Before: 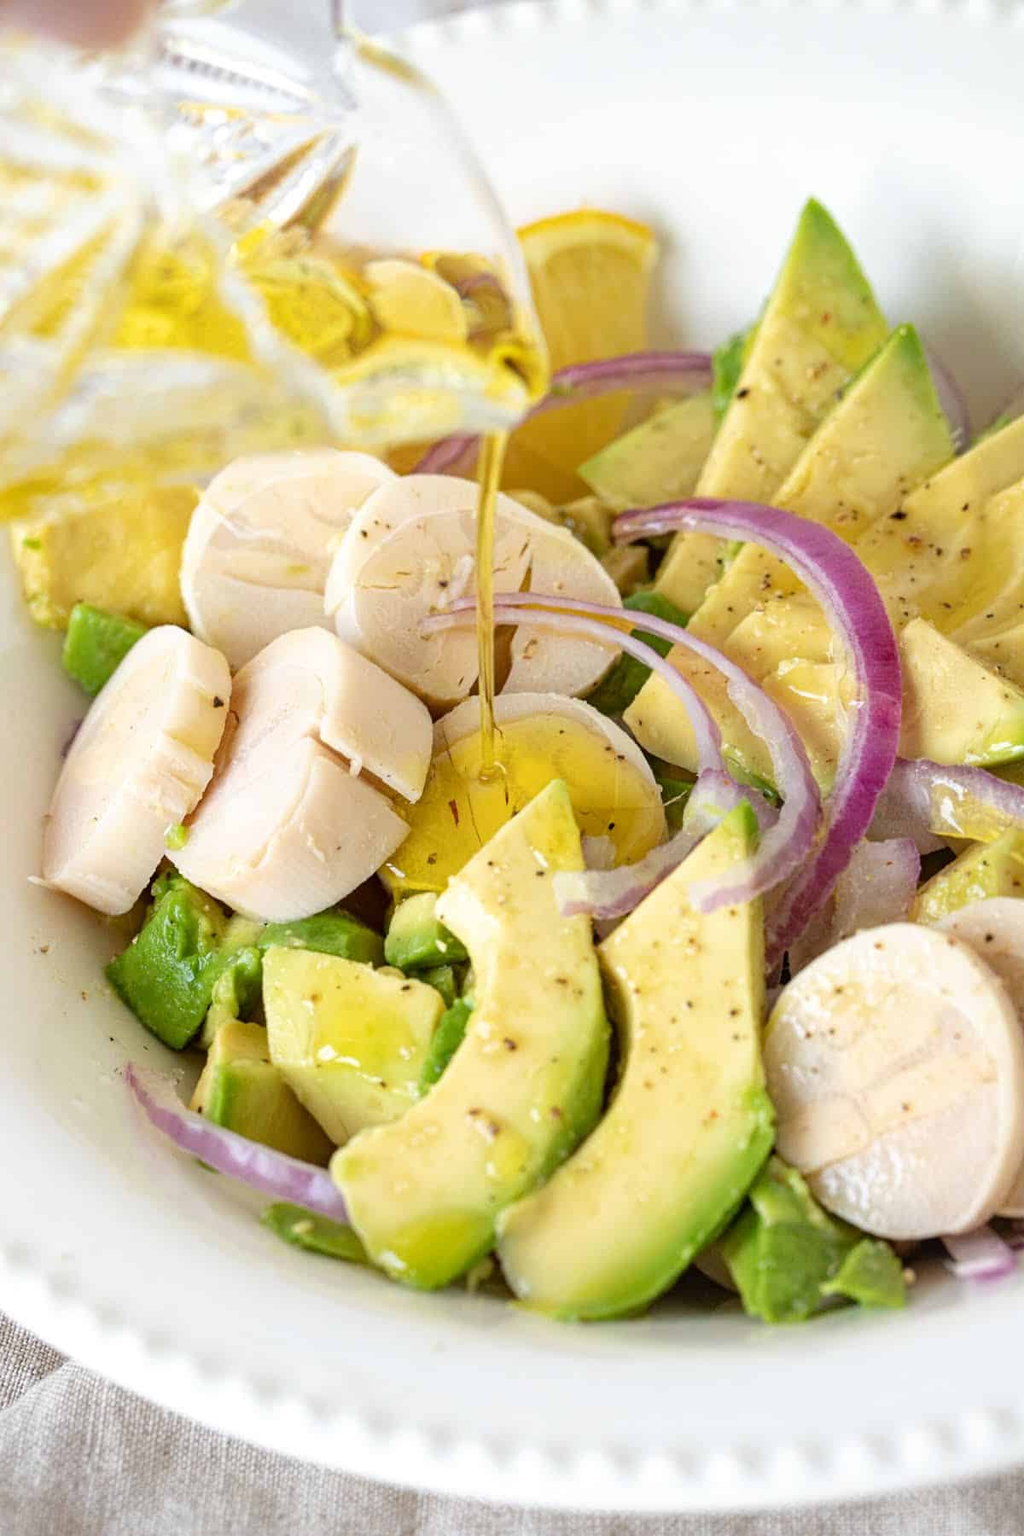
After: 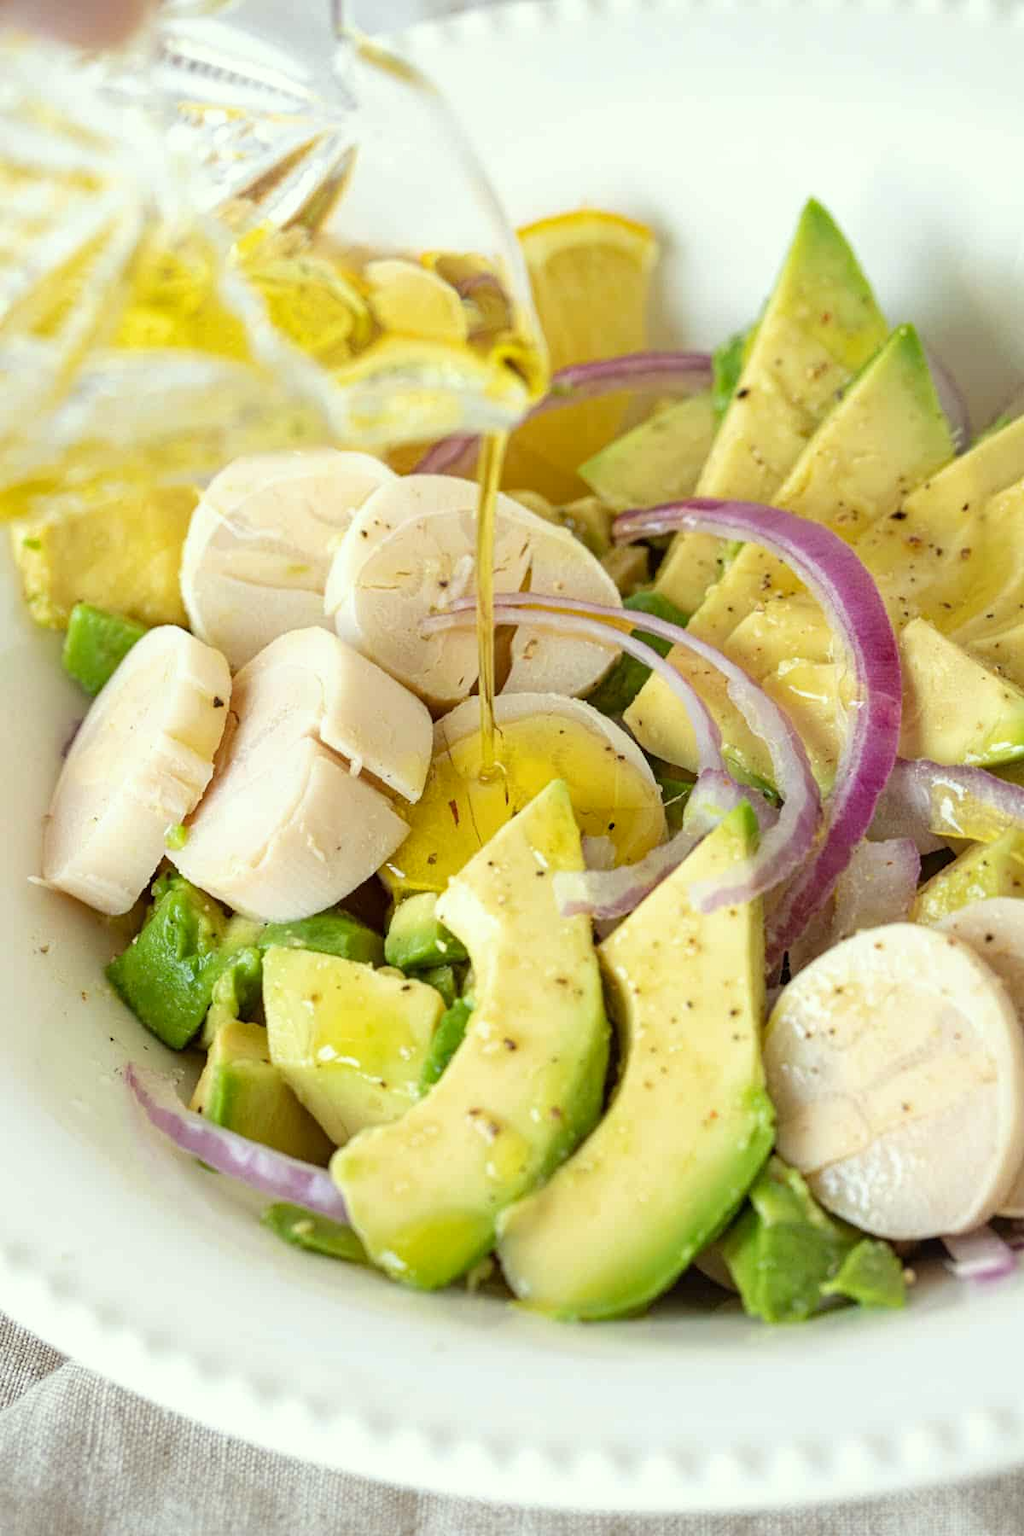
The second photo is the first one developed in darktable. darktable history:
color correction: highlights a* -4.73, highlights b* 5.06, saturation 0.97
color balance: on, module defaults
